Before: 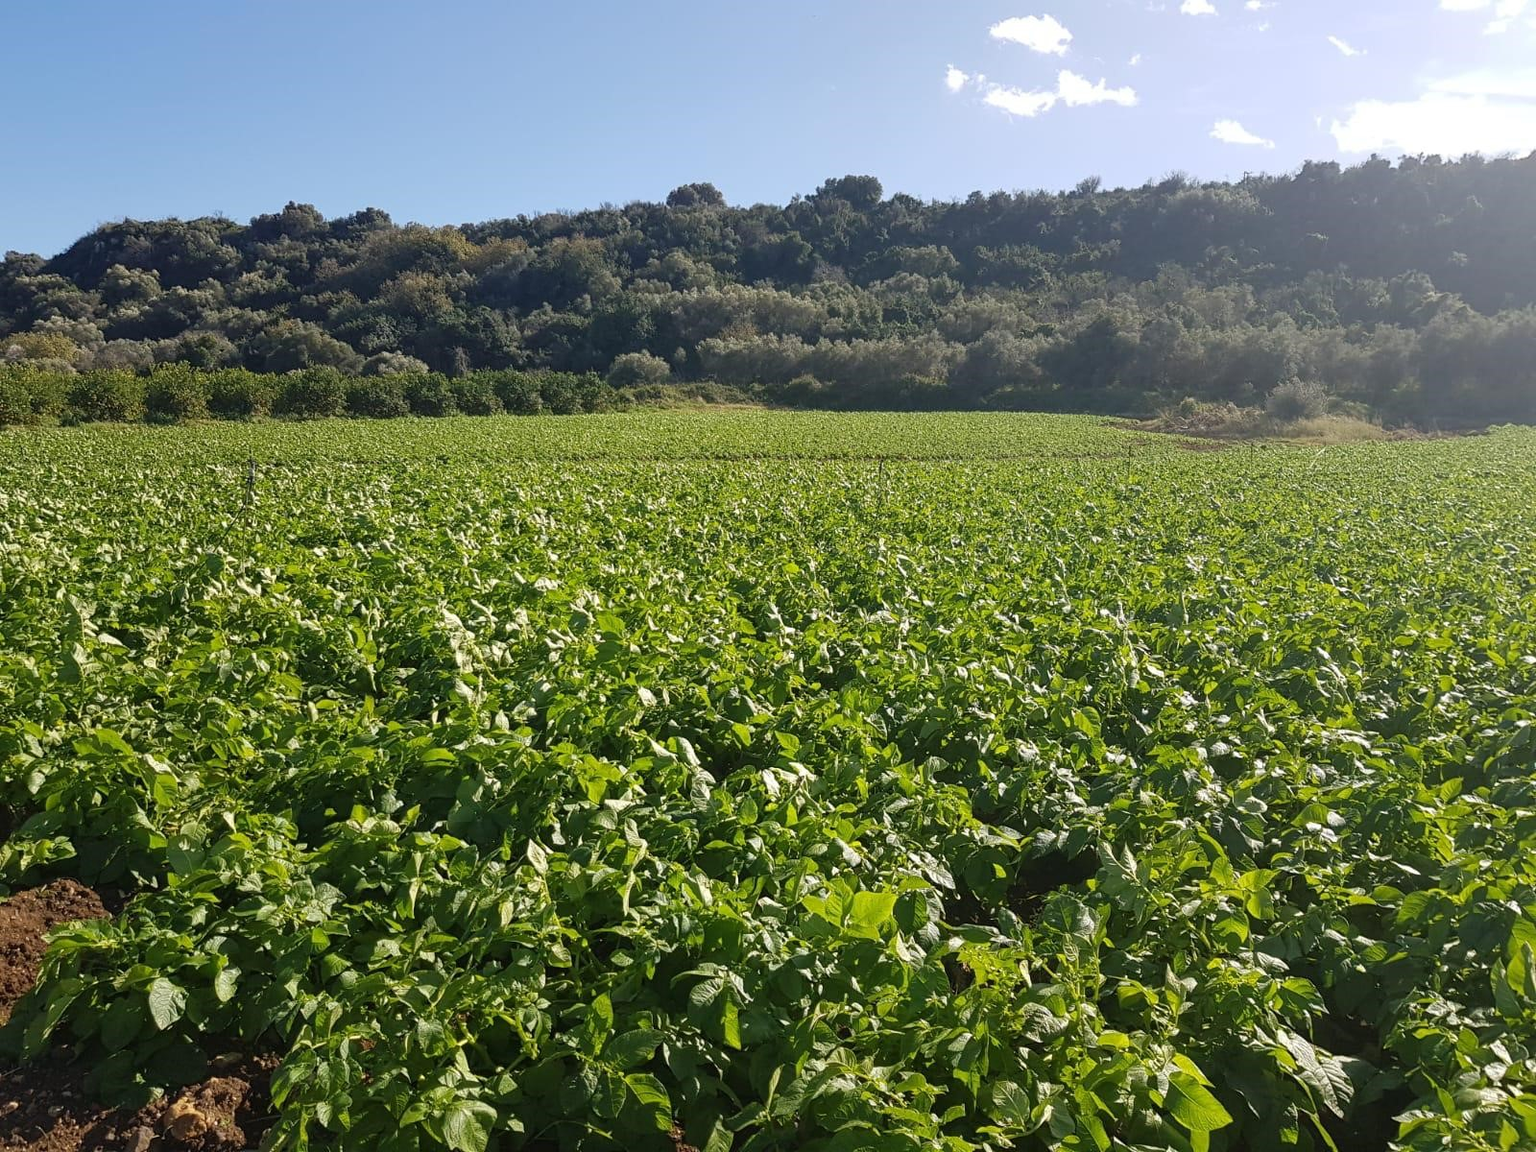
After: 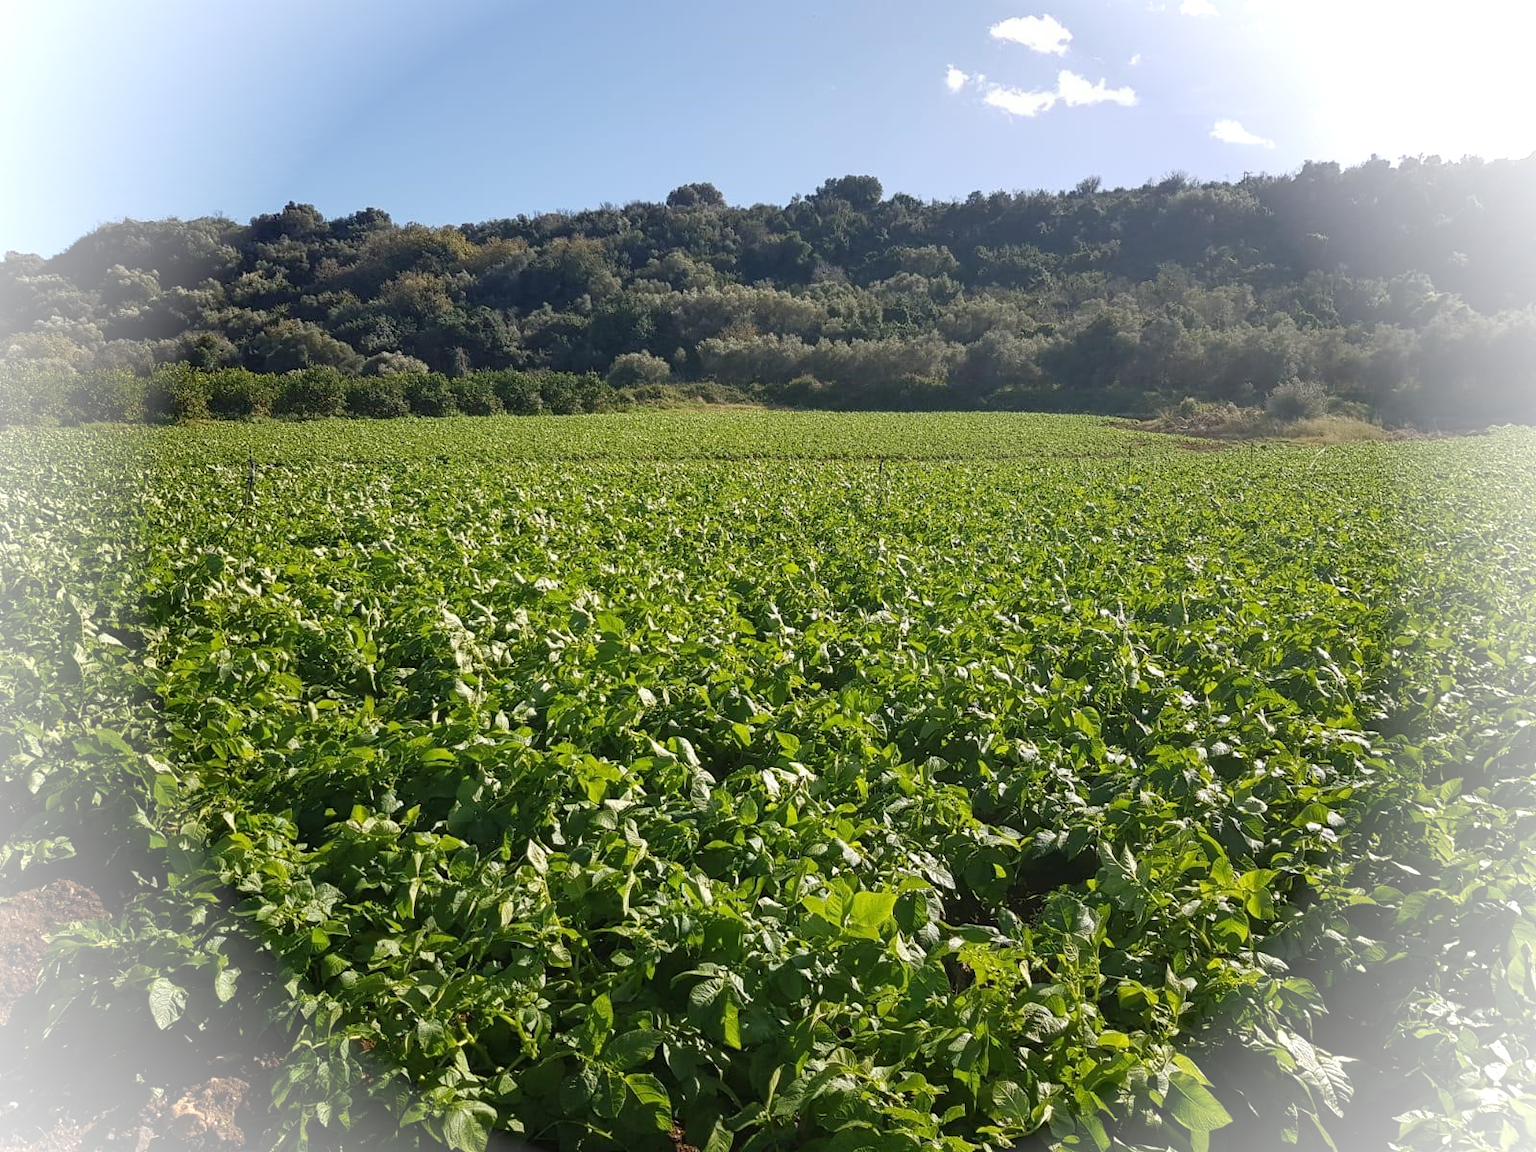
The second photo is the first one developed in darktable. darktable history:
vignetting: fall-off radius 61.23%, brightness 0.987, saturation -0.491
